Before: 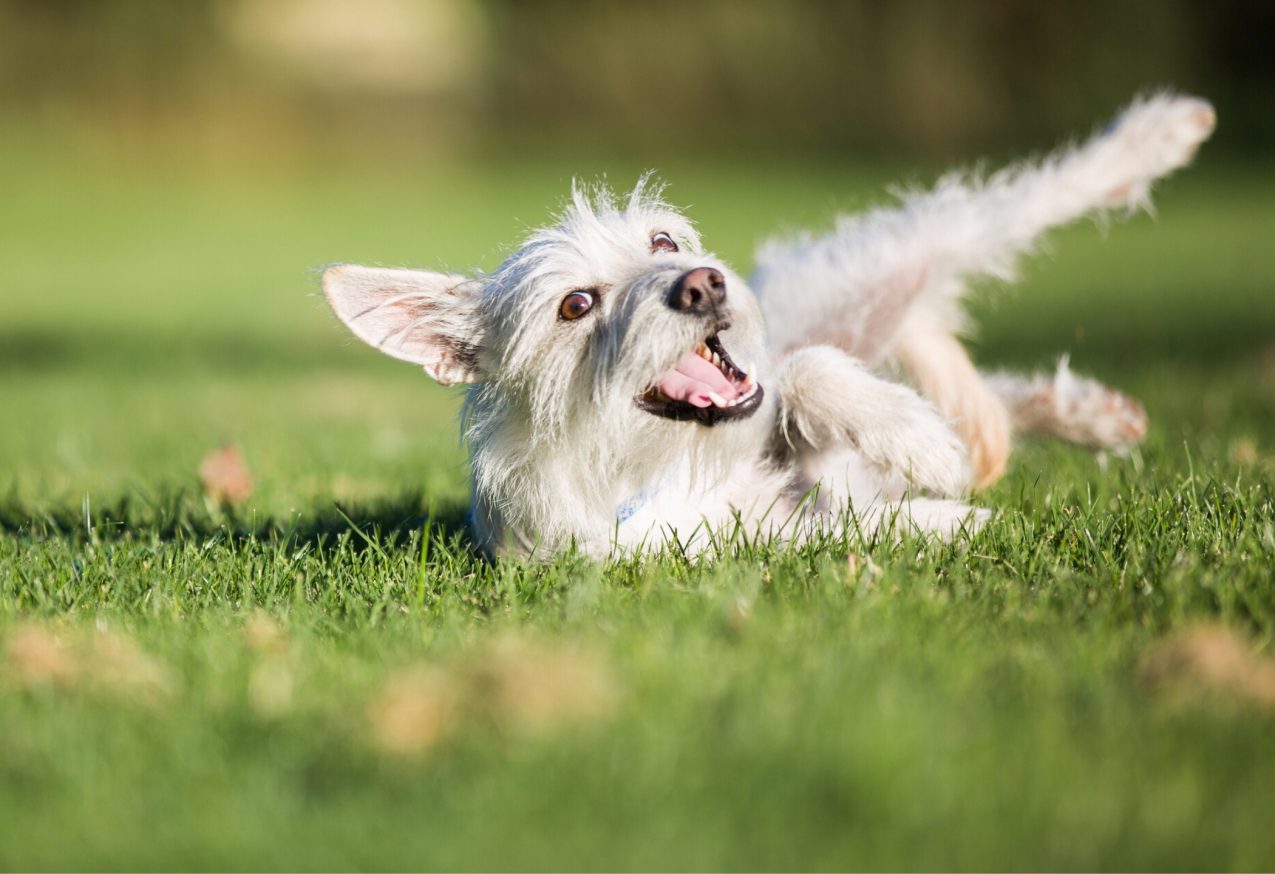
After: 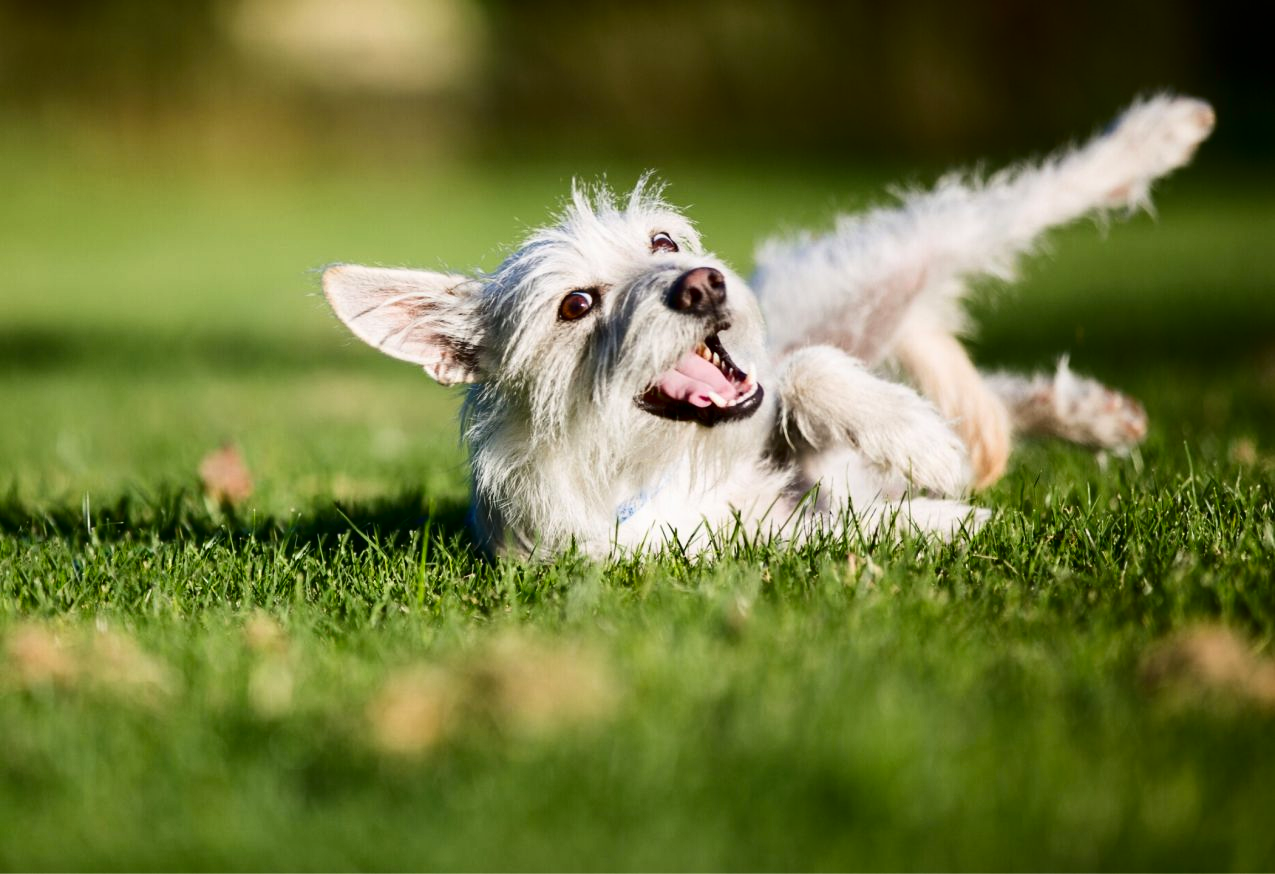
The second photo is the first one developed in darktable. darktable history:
contrast brightness saturation: contrast 0.189, brightness -0.24, saturation 0.11
